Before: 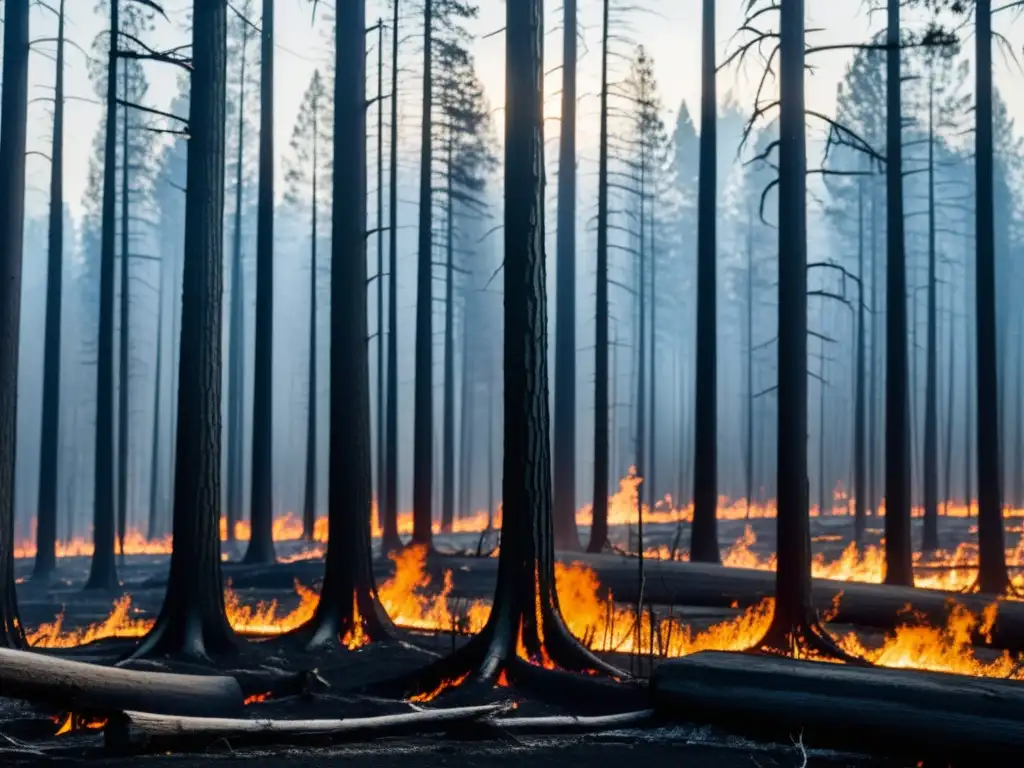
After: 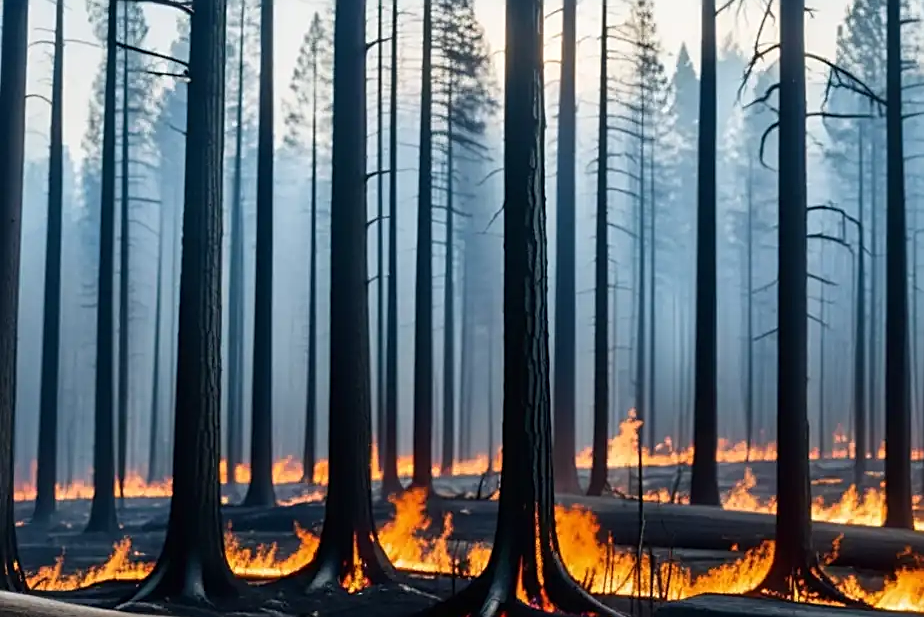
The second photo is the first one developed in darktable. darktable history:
crop: top 7.52%, right 9.719%, bottom 12.031%
sharpen: on, module defaults
